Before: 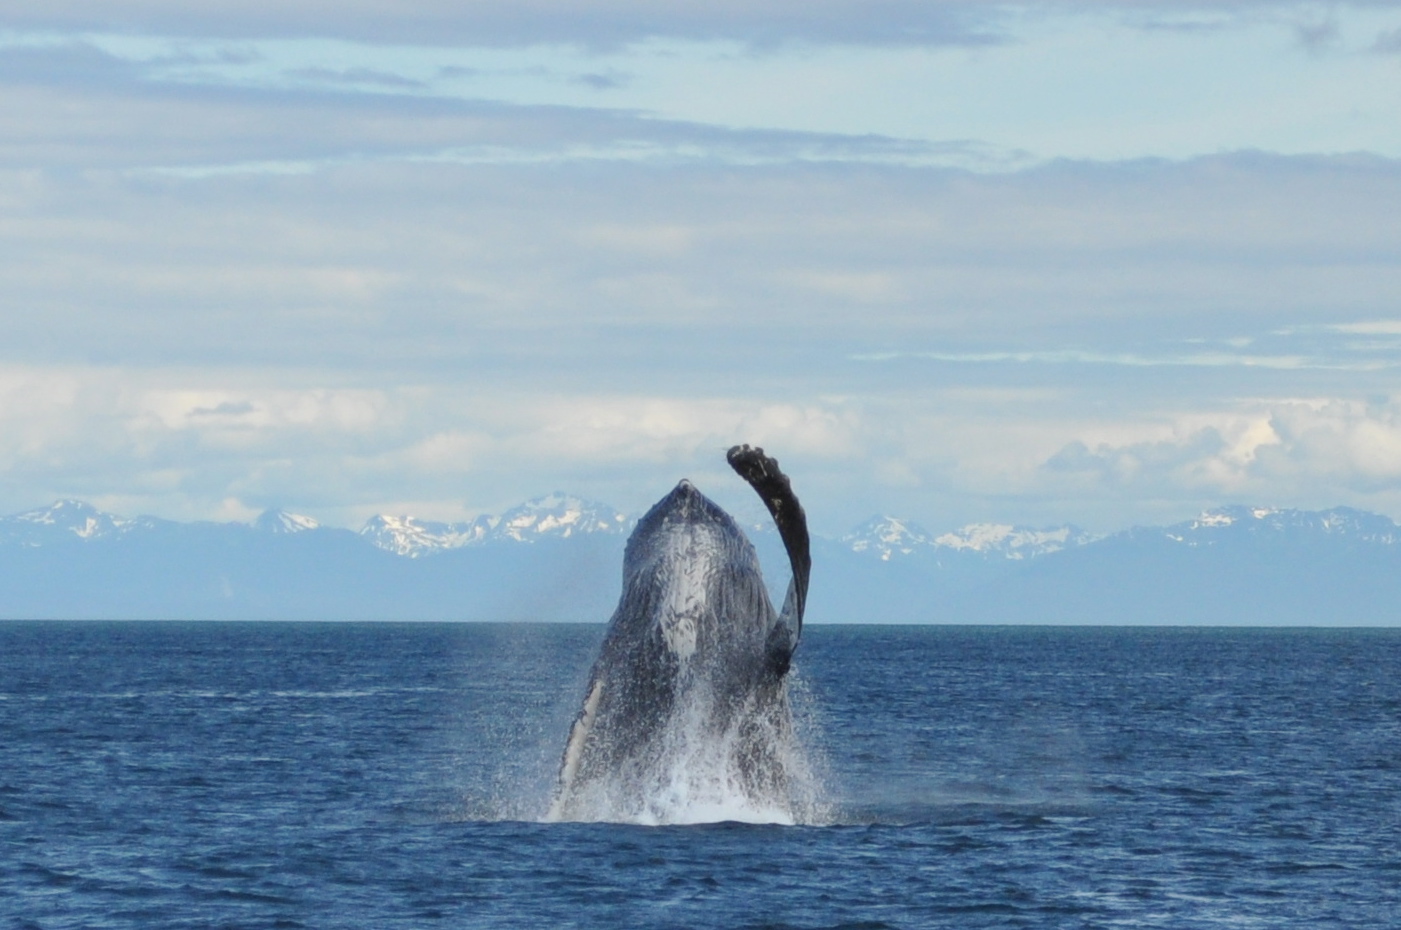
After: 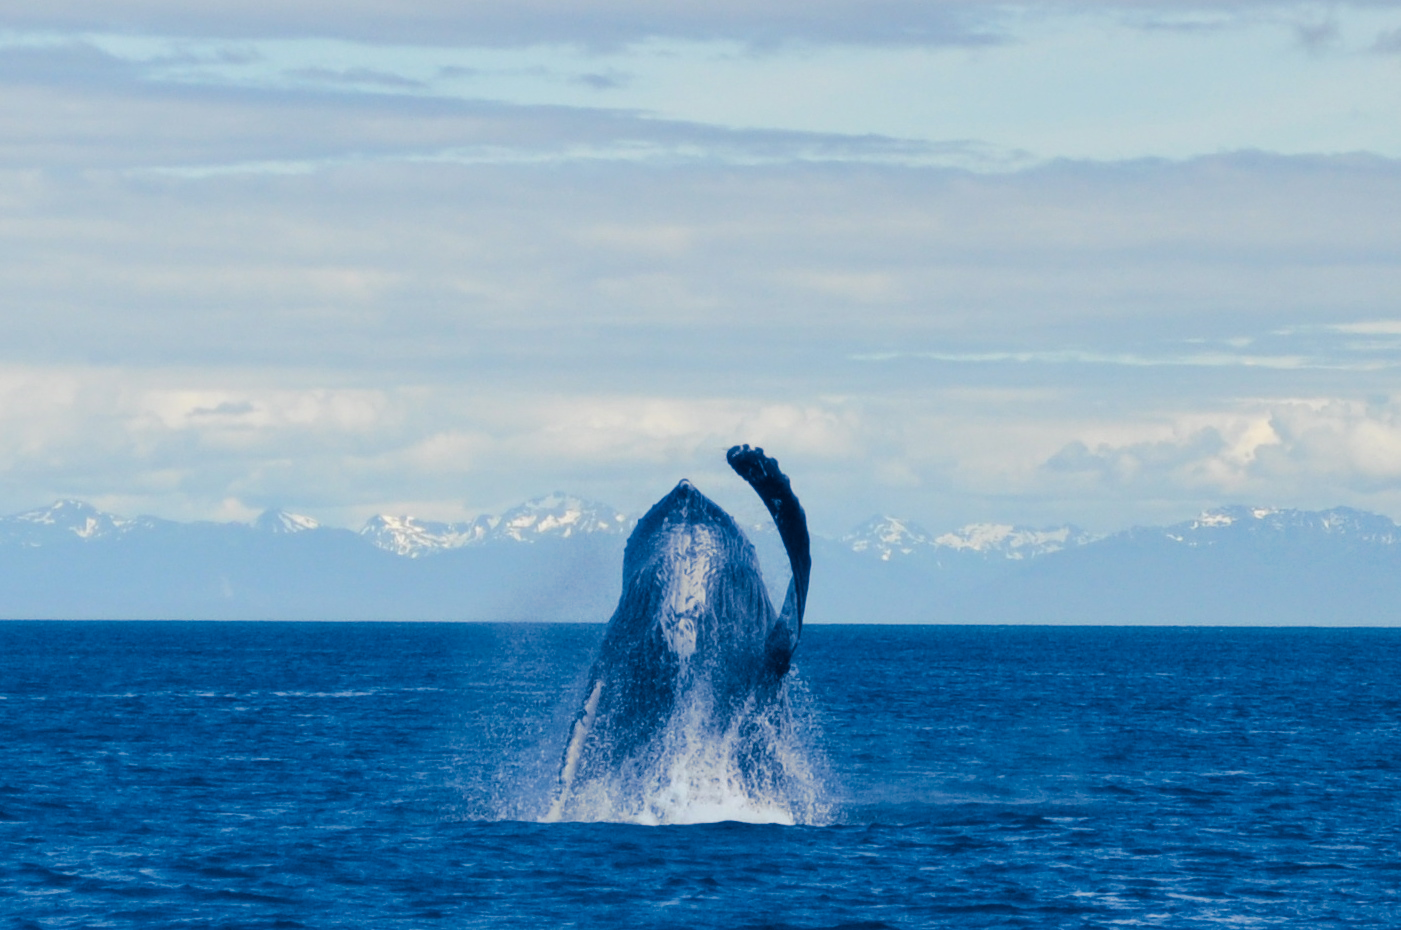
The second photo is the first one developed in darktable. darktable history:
split-toning: shadows › hue 226.8°, shadows › saturation 1, highlights › saturation 0, balance -61.41
tone equalizer: on, module defaults
